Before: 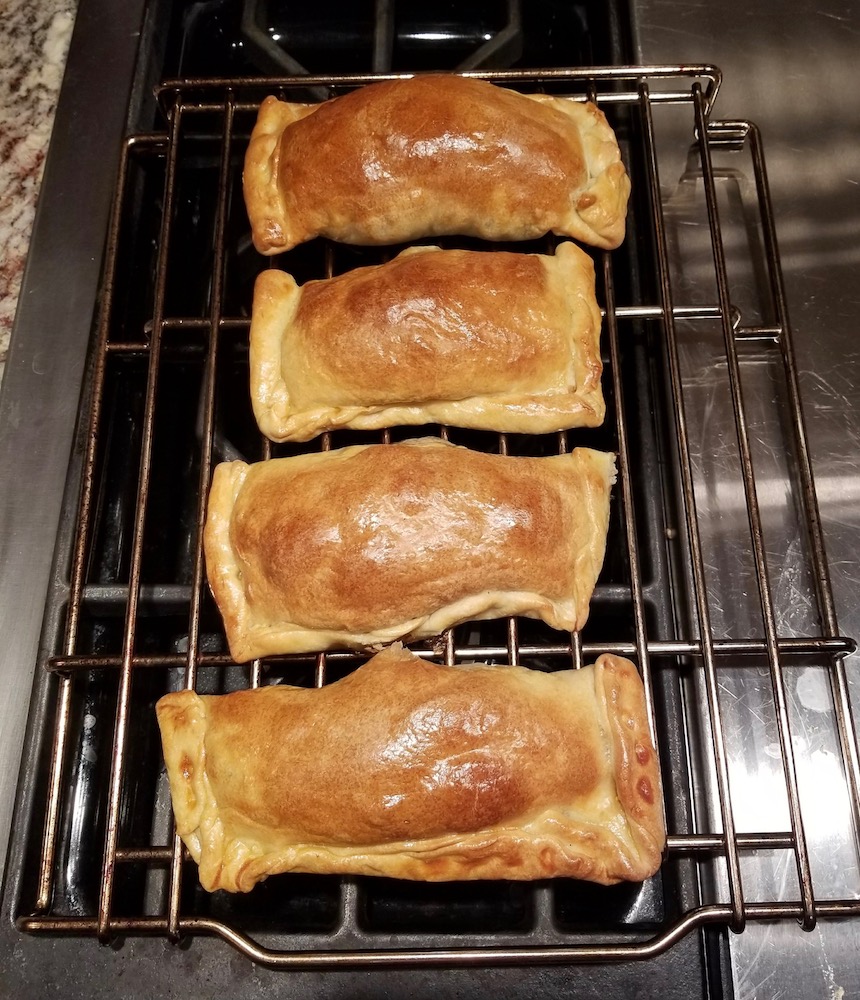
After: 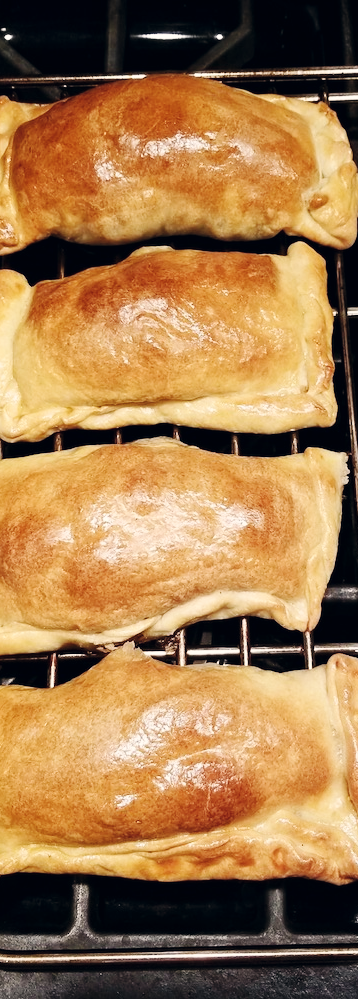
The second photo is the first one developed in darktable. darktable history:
white balance: emerald 1
color correction: highlights a* 2.75, highlights b* 5, shadows a* -2.04, shadows b* -4.84, saturation 0.8
base curve: curves: ch0 [(0, 0) (0.036, 0.025) (0.121, 0.166) (0.206, 0.329) (0.605, 0.79) (1, 1)], preserve colors none
crop: left 31.229%, right 27.105%
